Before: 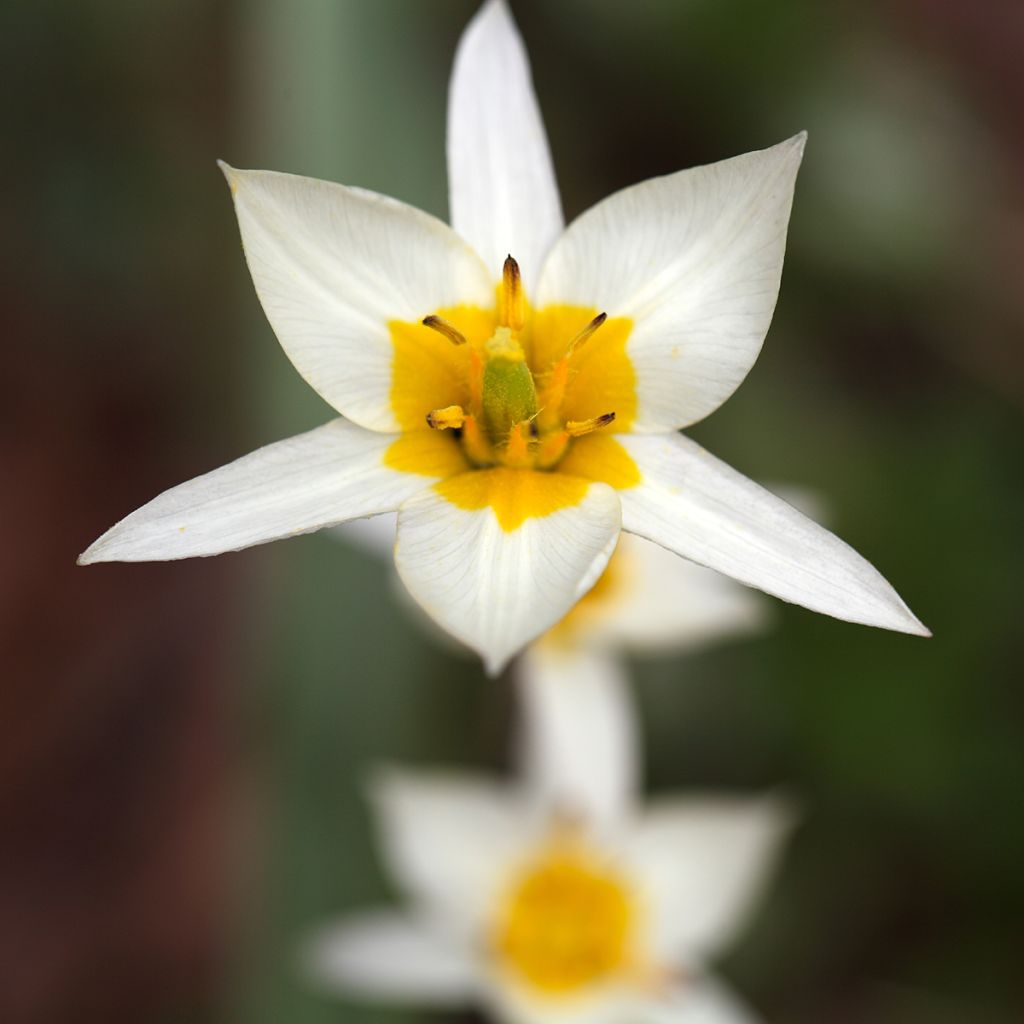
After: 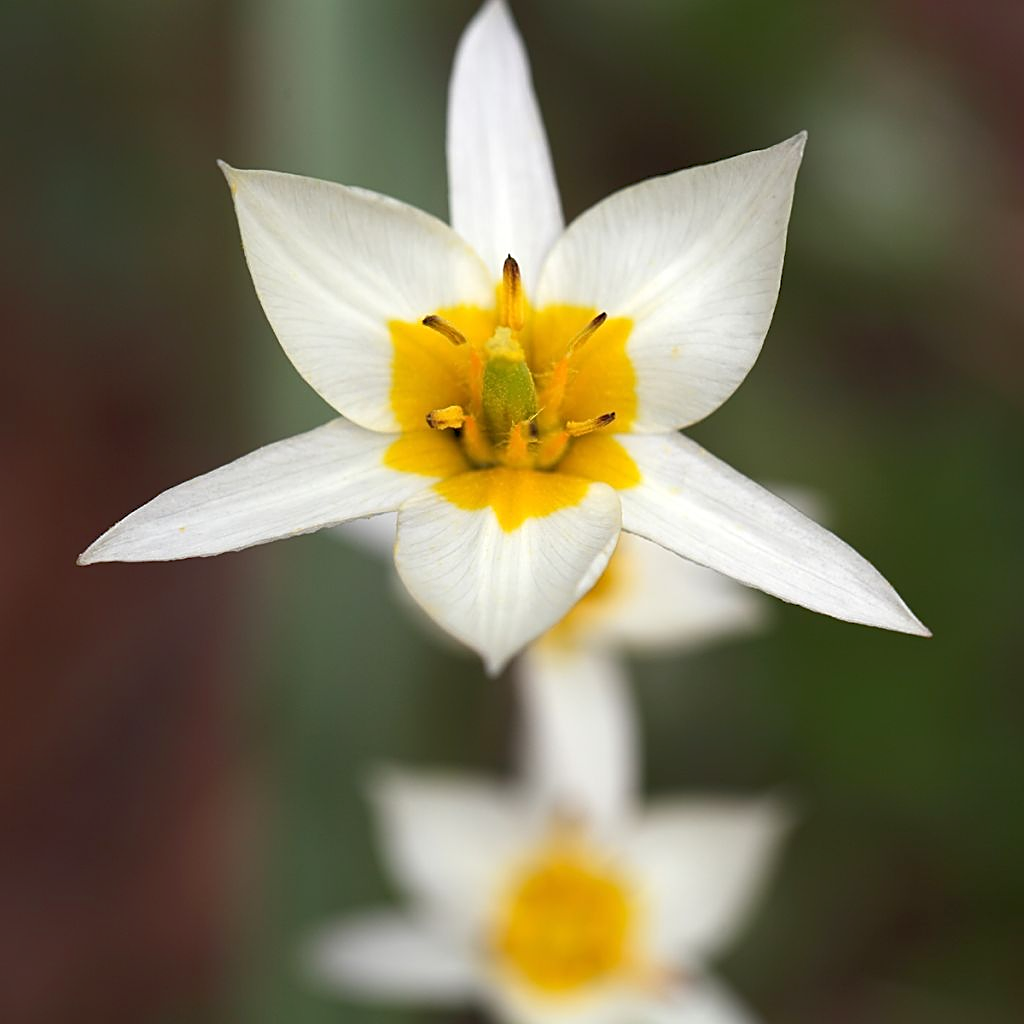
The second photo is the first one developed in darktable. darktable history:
exposure: compensate highlight preservation false
rgb curve: curves: ch0 [(0, 0) (0.093, 0.159) (0.241, 0.265) (0.414, 0.42) (1, 1)], compensate middle gray true, preserve colors basic power
sharpen: on, module defaults
